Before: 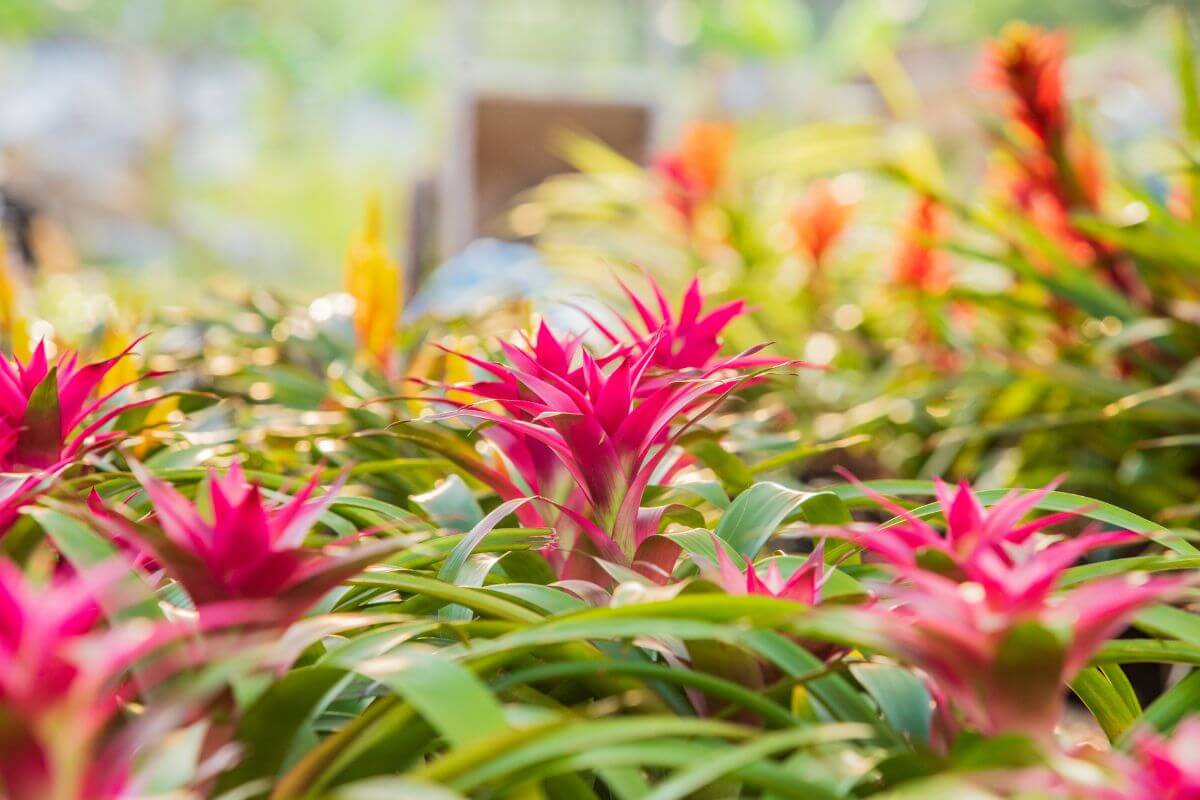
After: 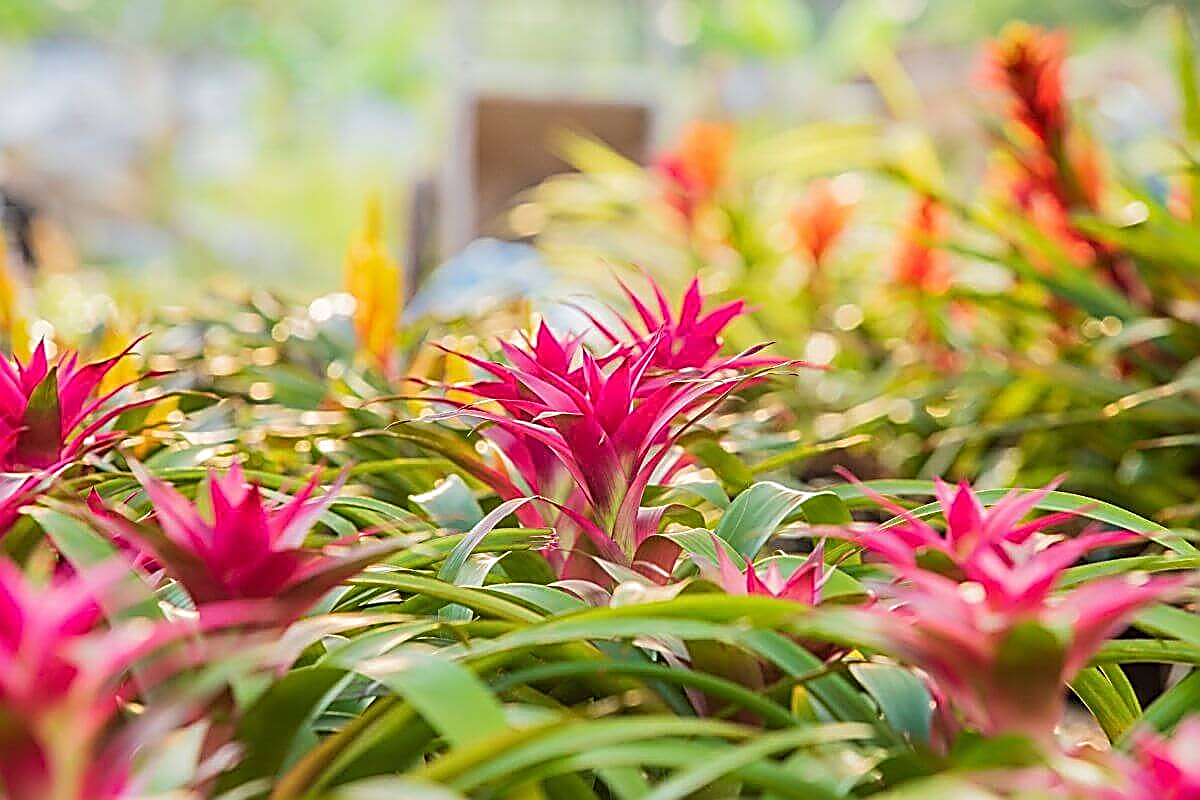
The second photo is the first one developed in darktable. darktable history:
sharpen: amount 1.848
